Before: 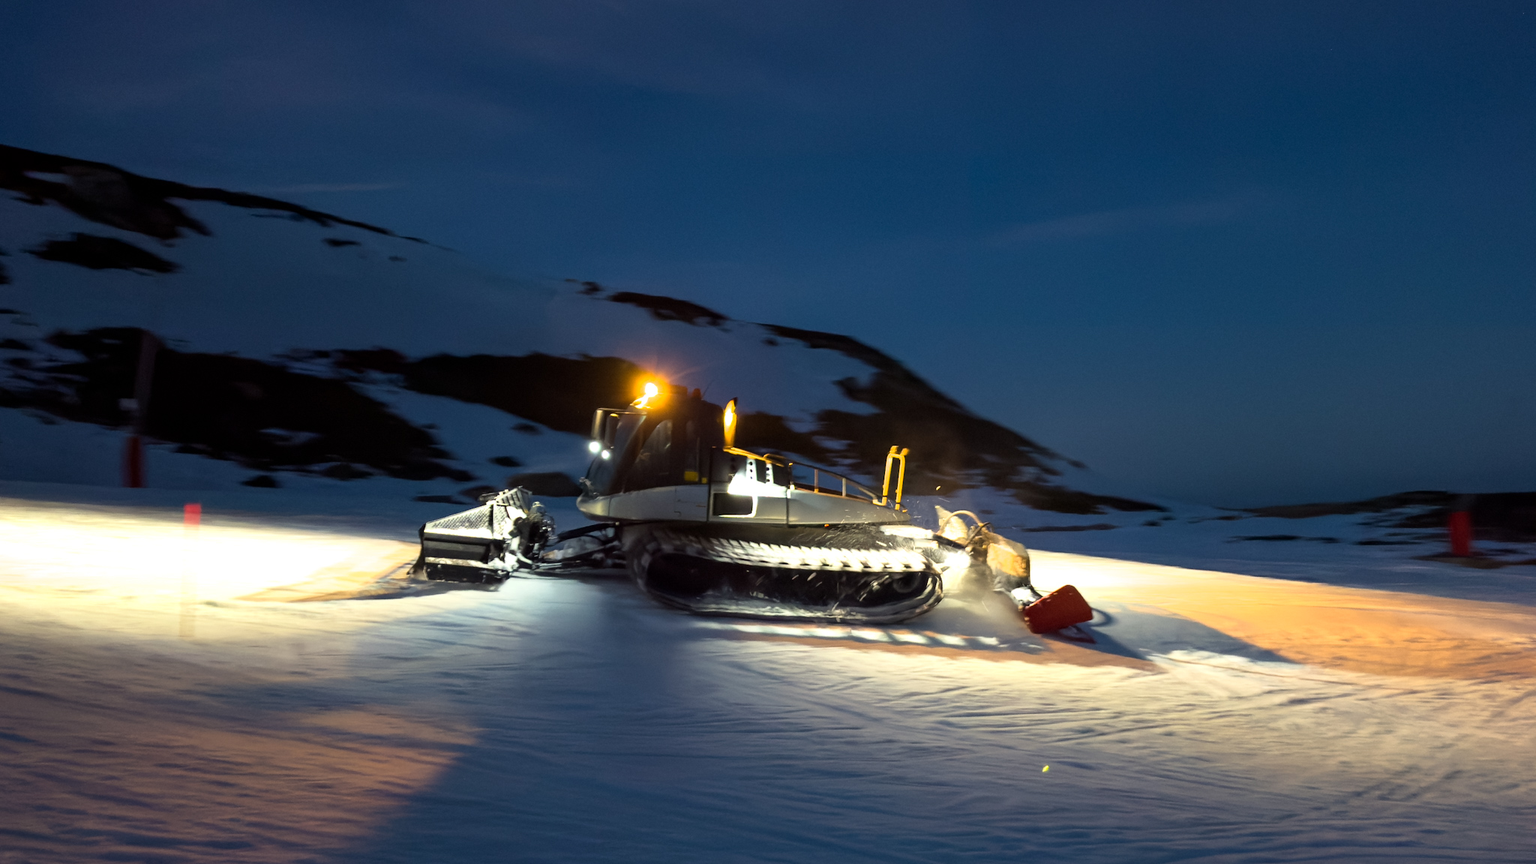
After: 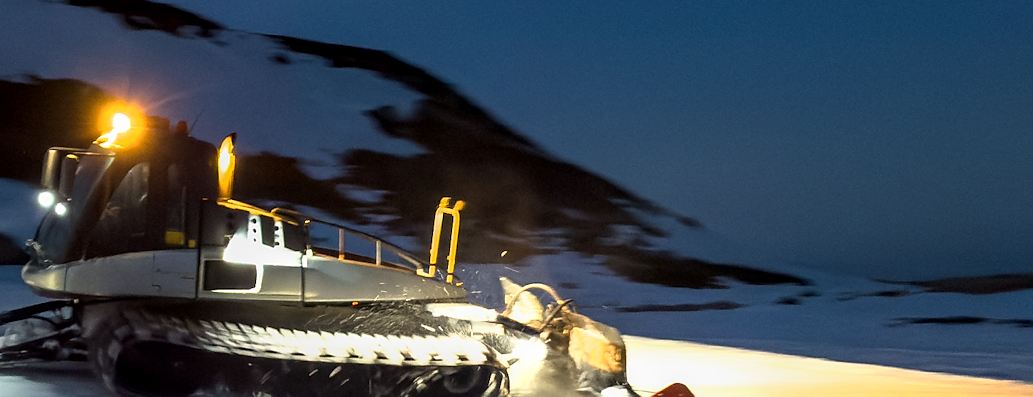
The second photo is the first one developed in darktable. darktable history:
crop: left 36.505%, top 34.516%, right 13.053%, bottom 30.962%
sharpen: radius 0.973, amount 0.607
shadows and highlights: shadows -1.07, highlights 39.08, highlights color adjustment 79.03%
local contrast: on, module defaults
